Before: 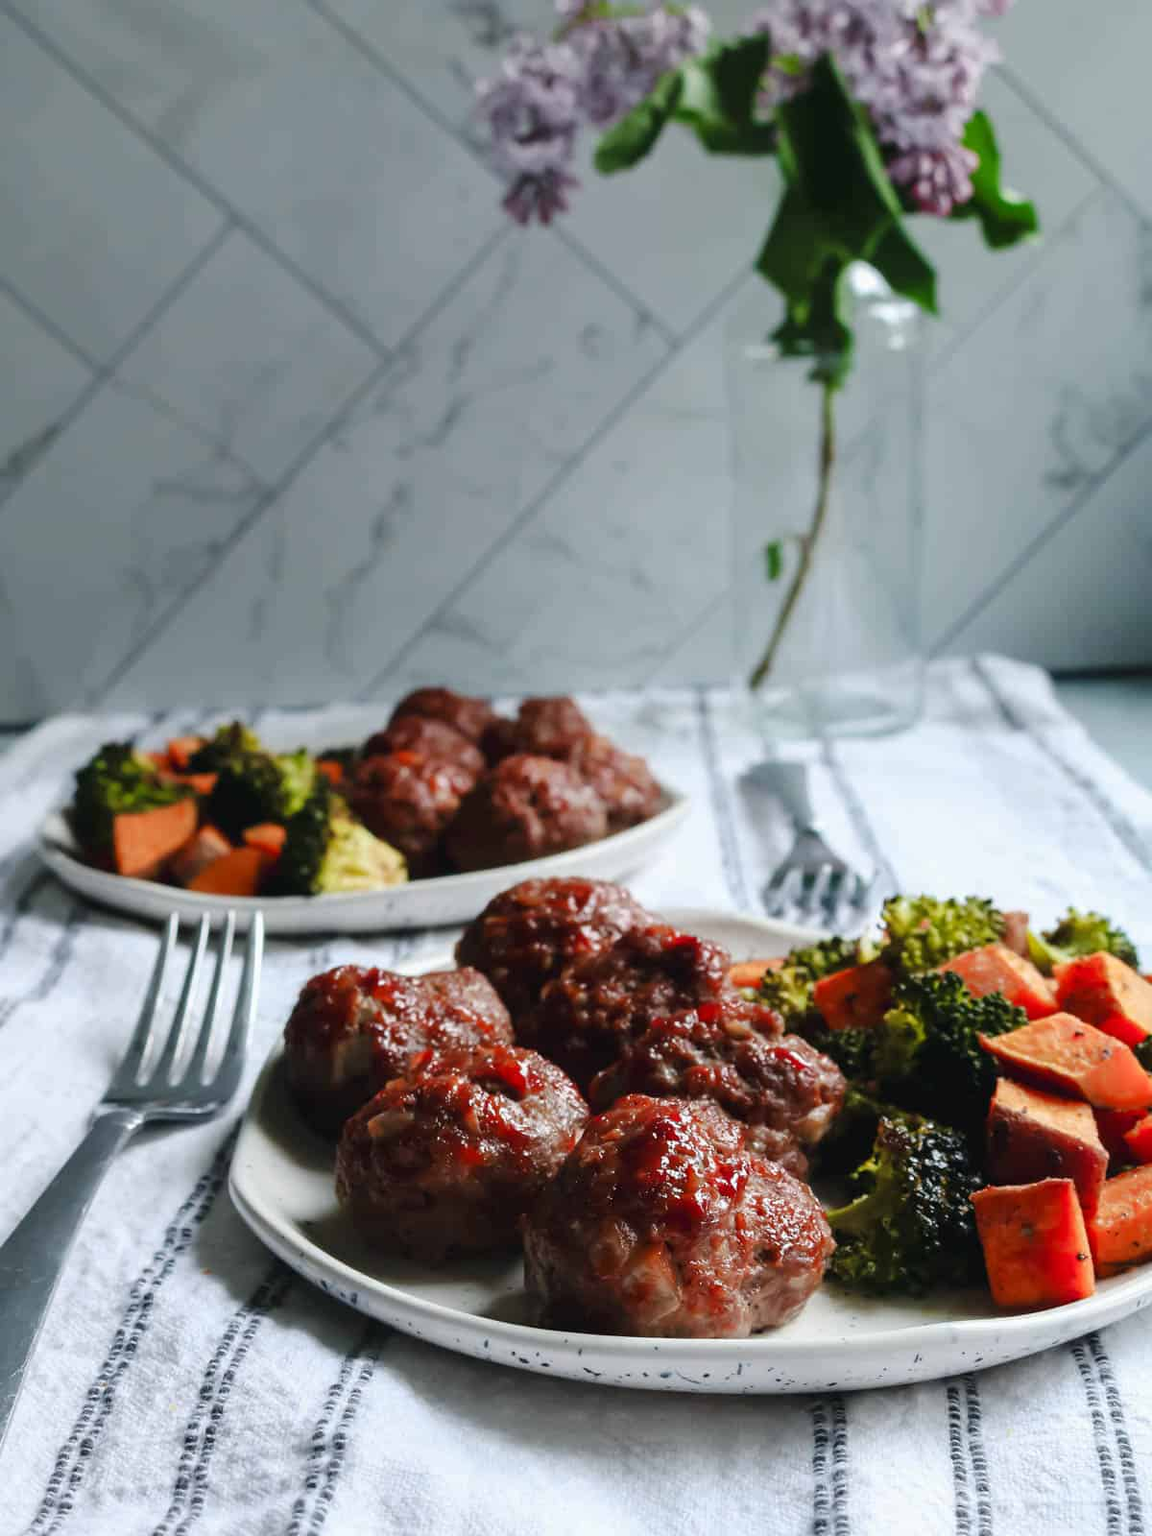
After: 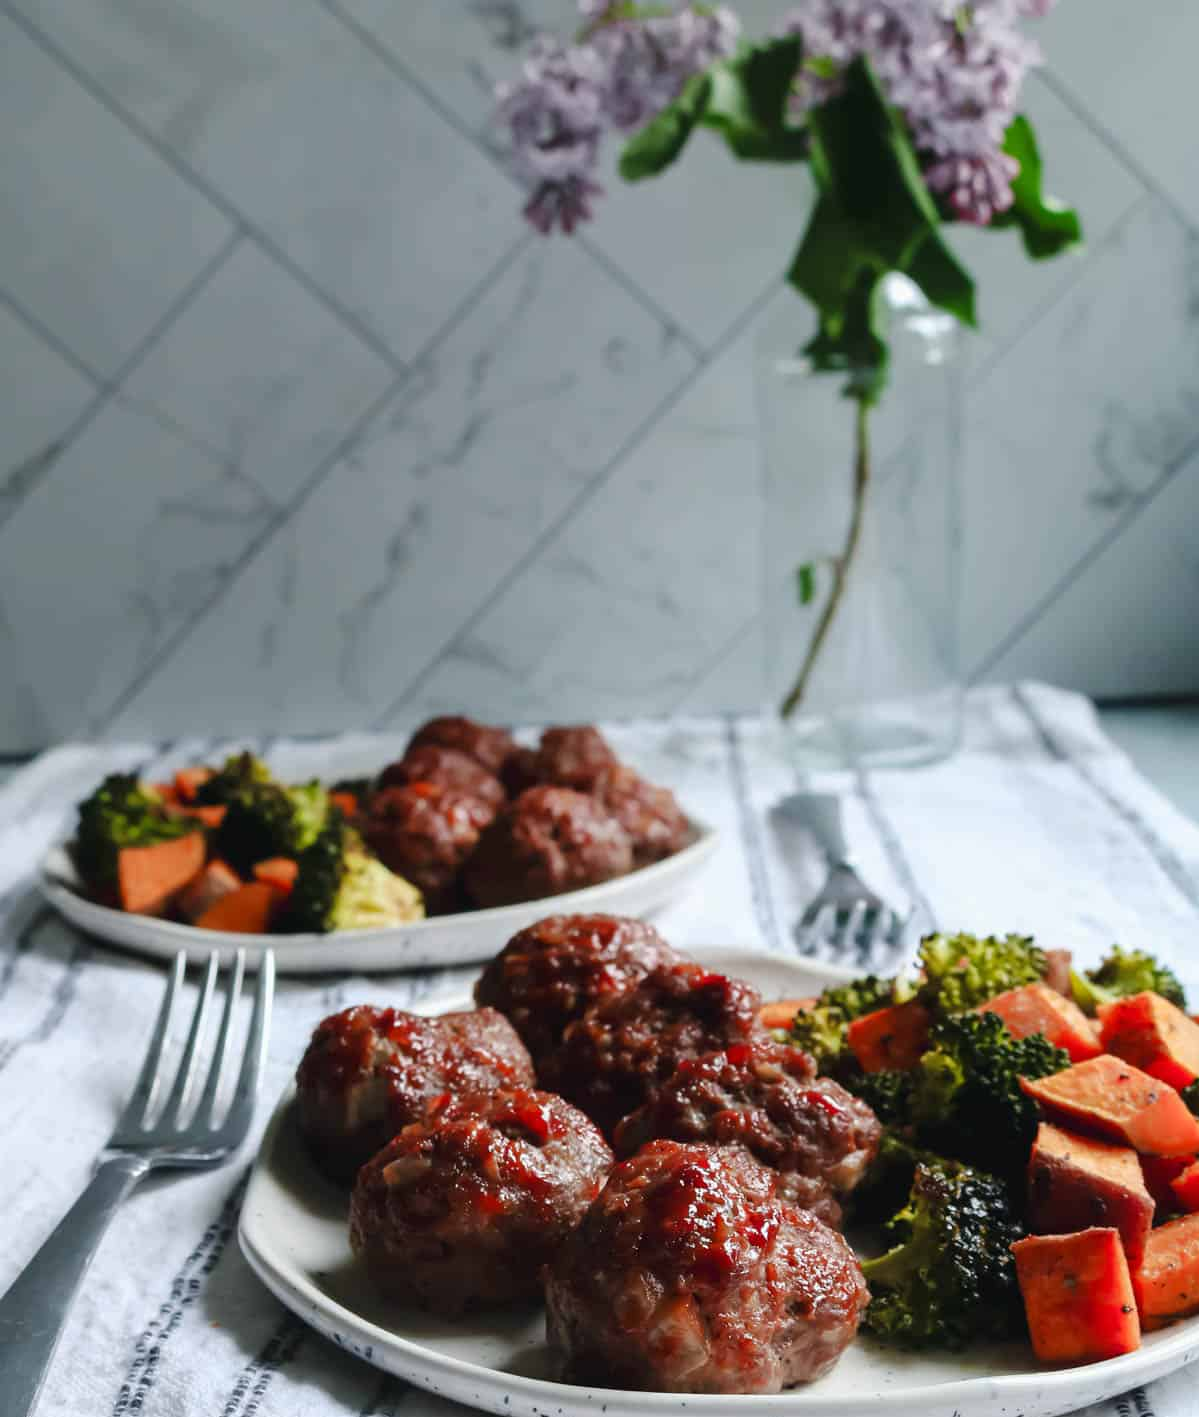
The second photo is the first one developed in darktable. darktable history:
crop and rotate: top 0%, bottom 11.383%
